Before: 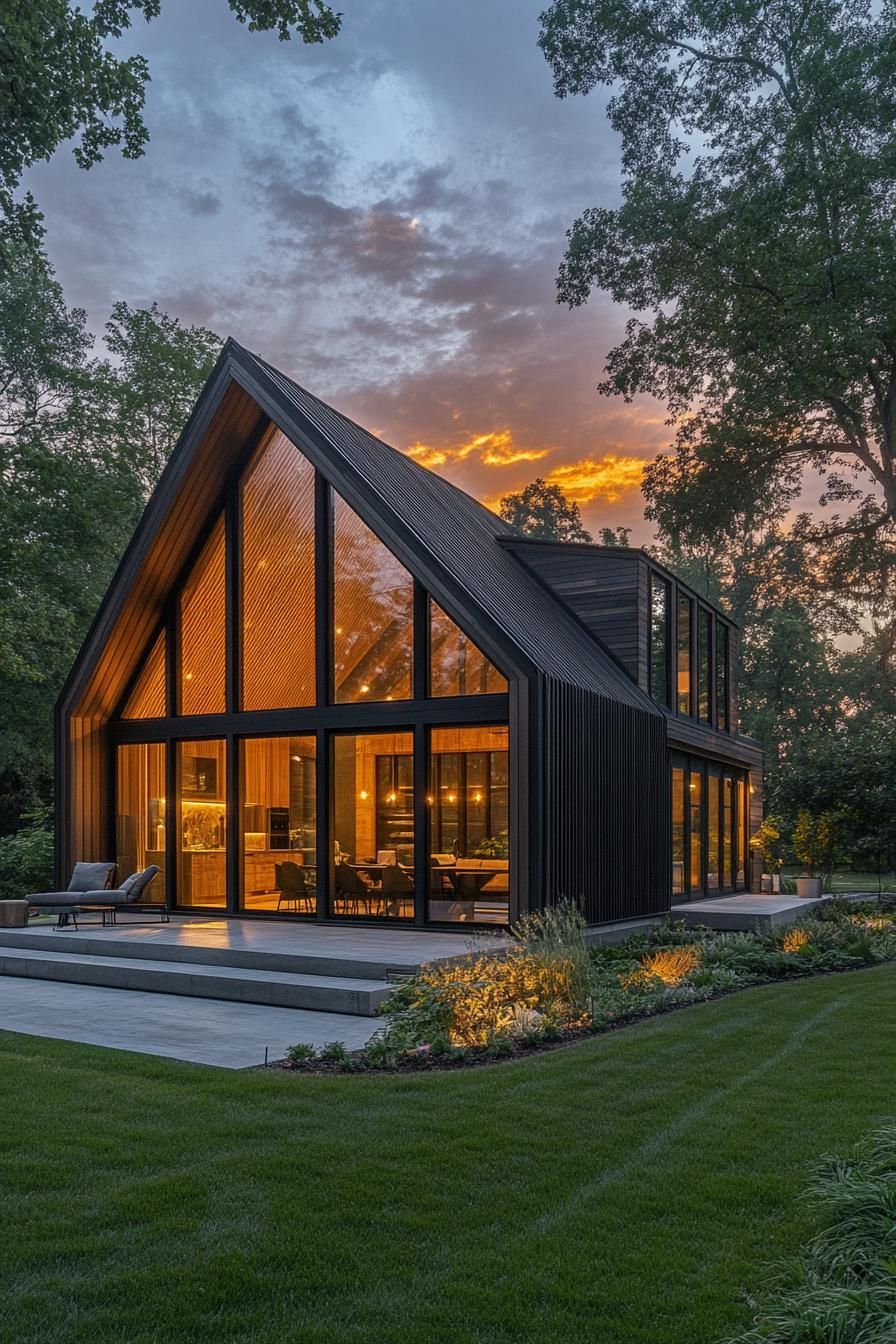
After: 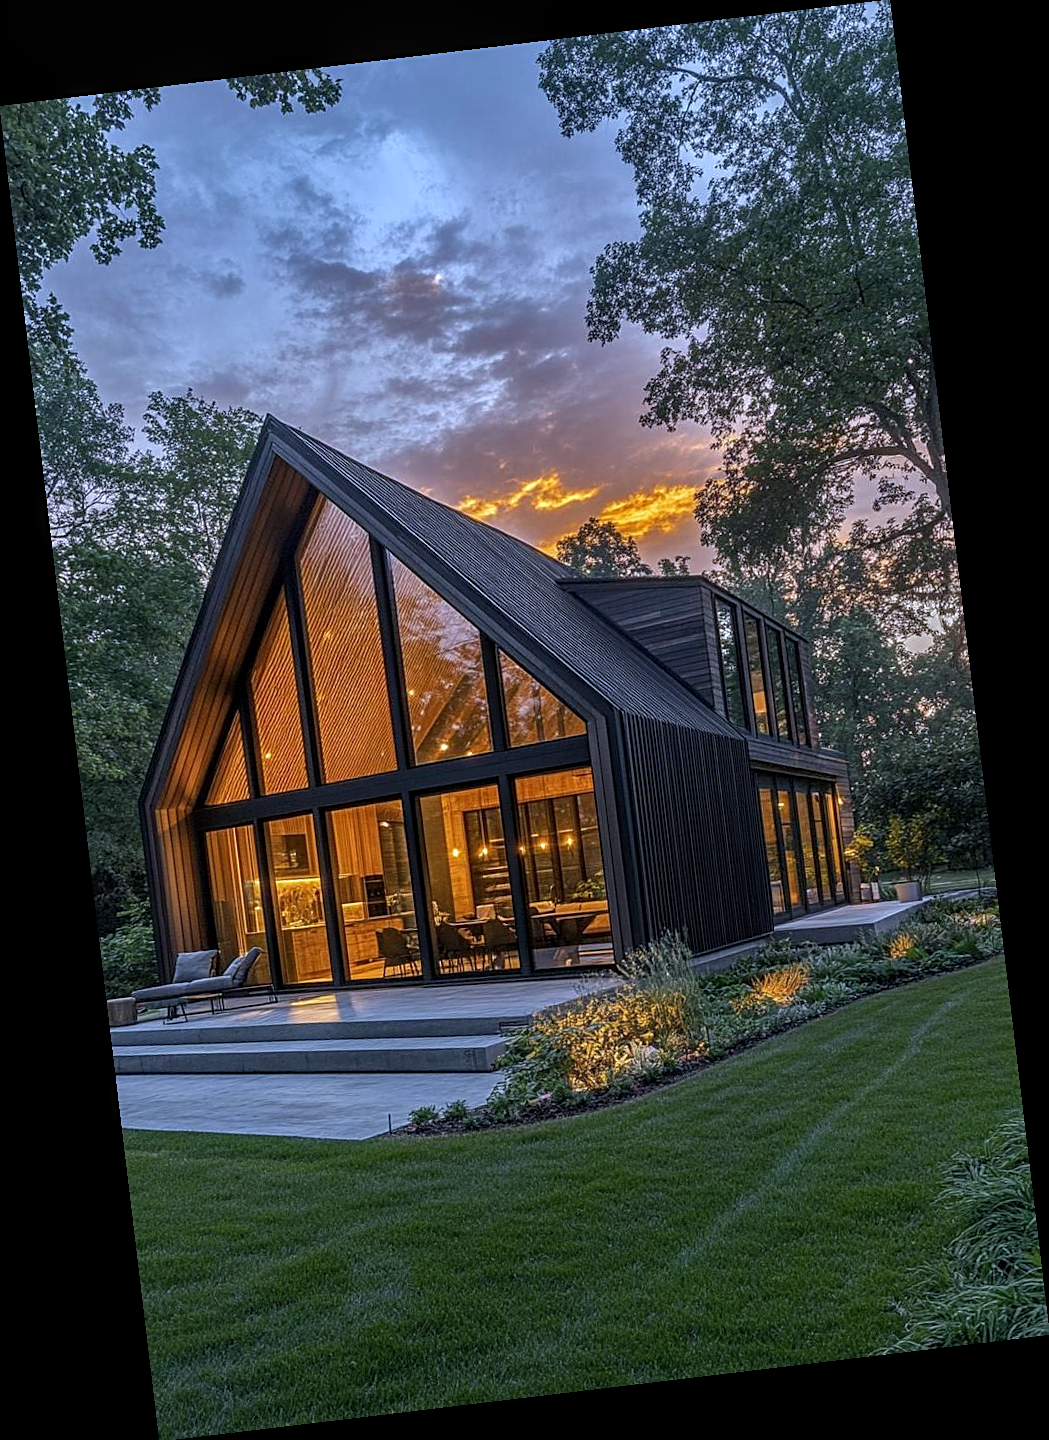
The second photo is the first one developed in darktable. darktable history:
rotate and perspective: rotation -6.83°, automatic cropping off
sharpen: on, module defaults
white balance: red 0.948, green 1.02, blue 1.176
local contrast: on, module defaults
